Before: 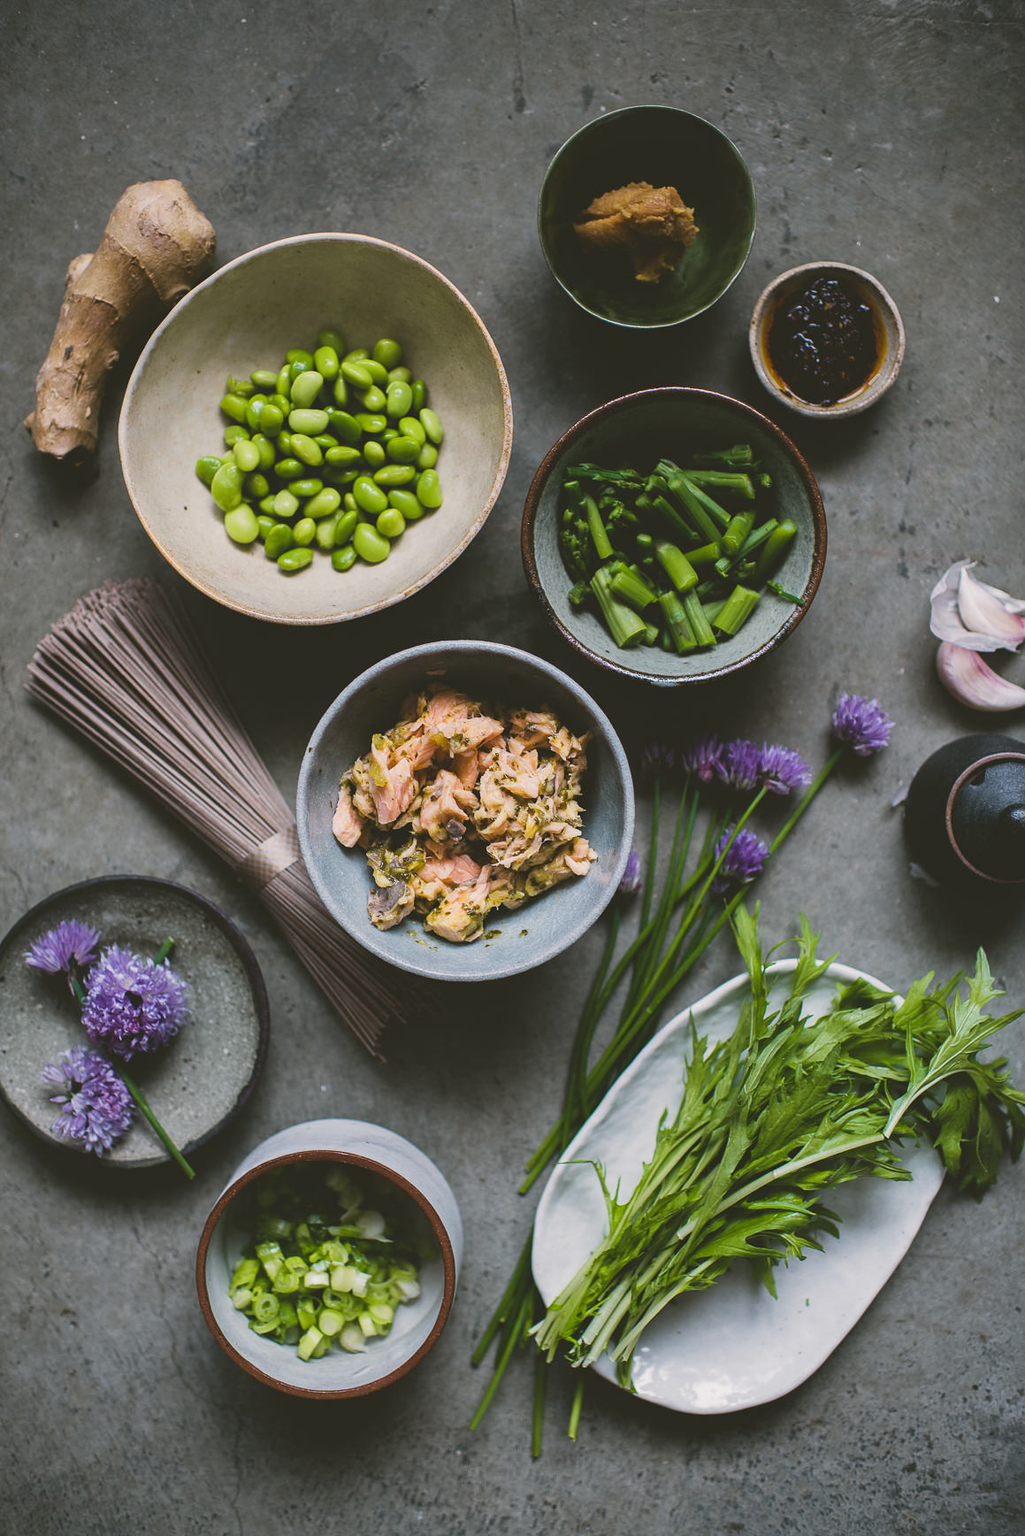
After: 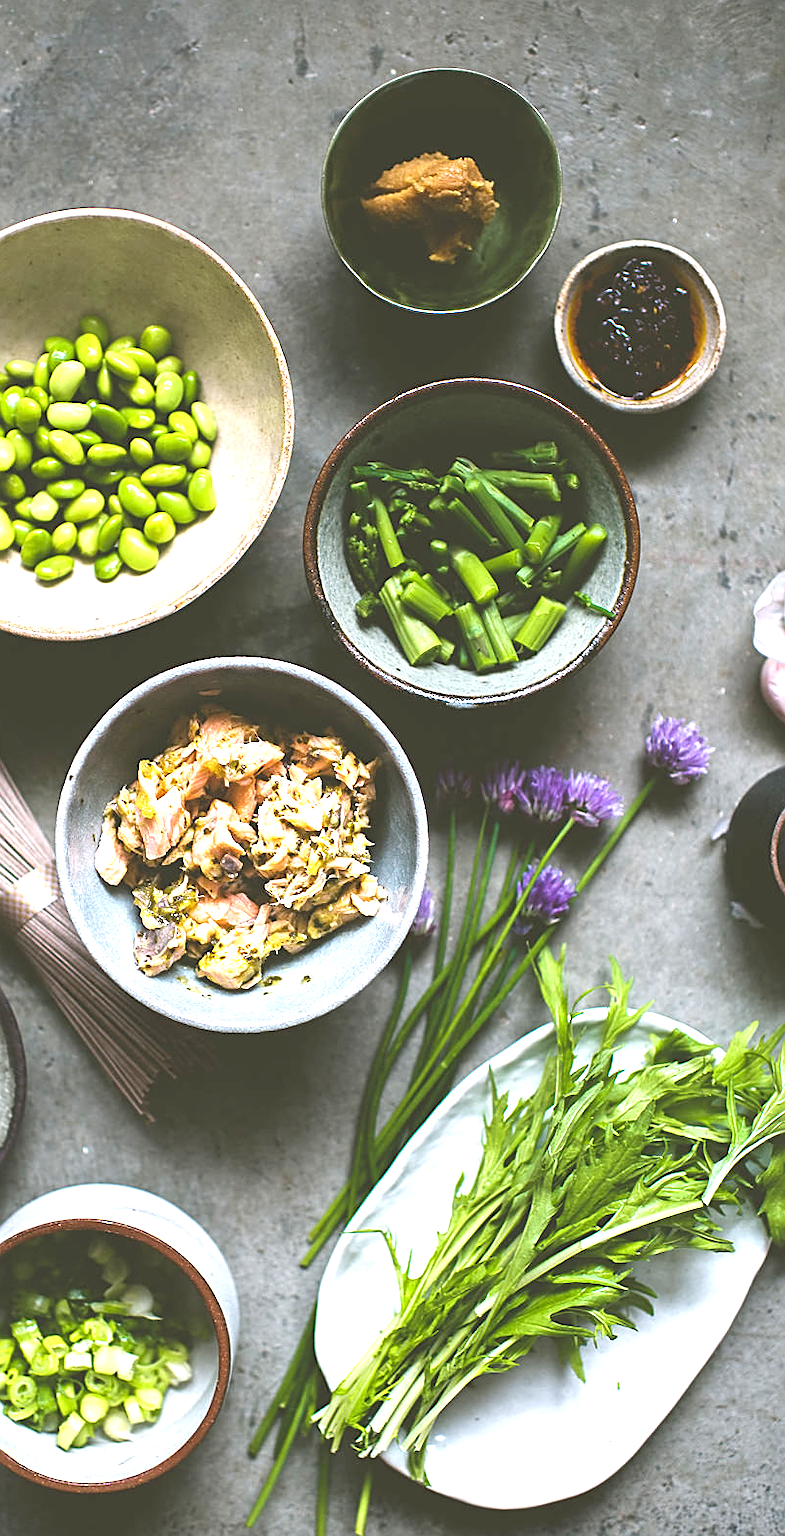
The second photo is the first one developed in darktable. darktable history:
exposure: black level correction 0, exposure 1.3 EV, compensate exposure bias true, compensate highlight preservation false
crop and rotate: left 24.034%, top 2.838%, right 6.406%, bottom 6.299%
sharpen: on, module defaults
